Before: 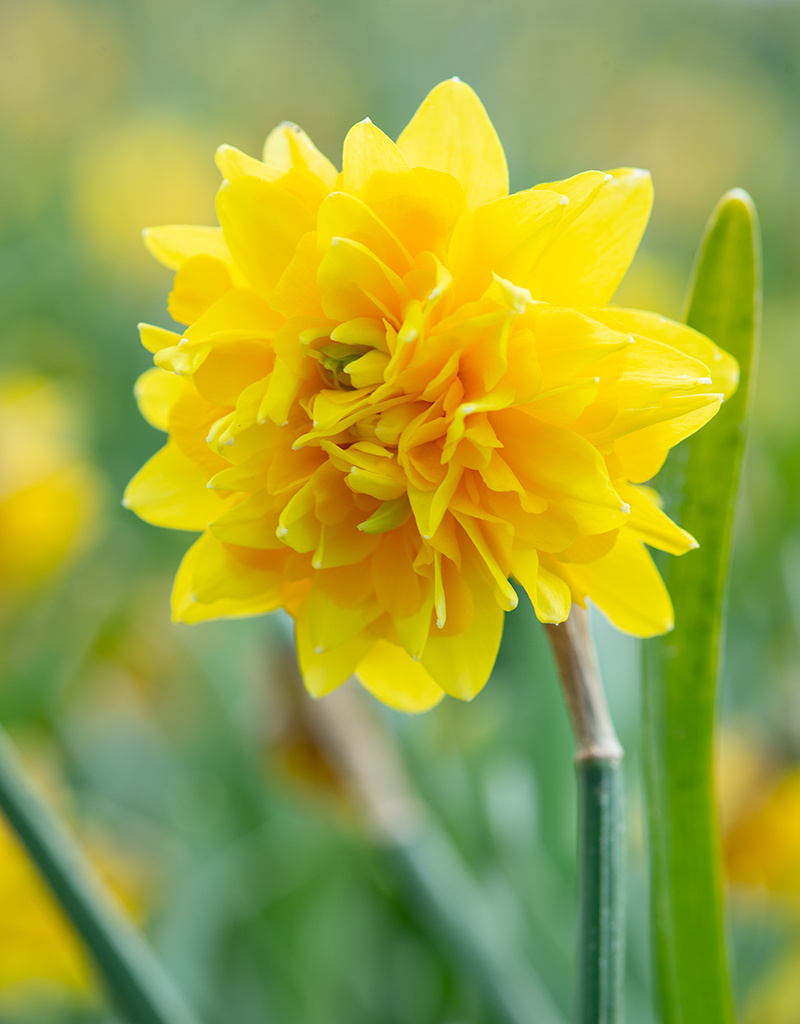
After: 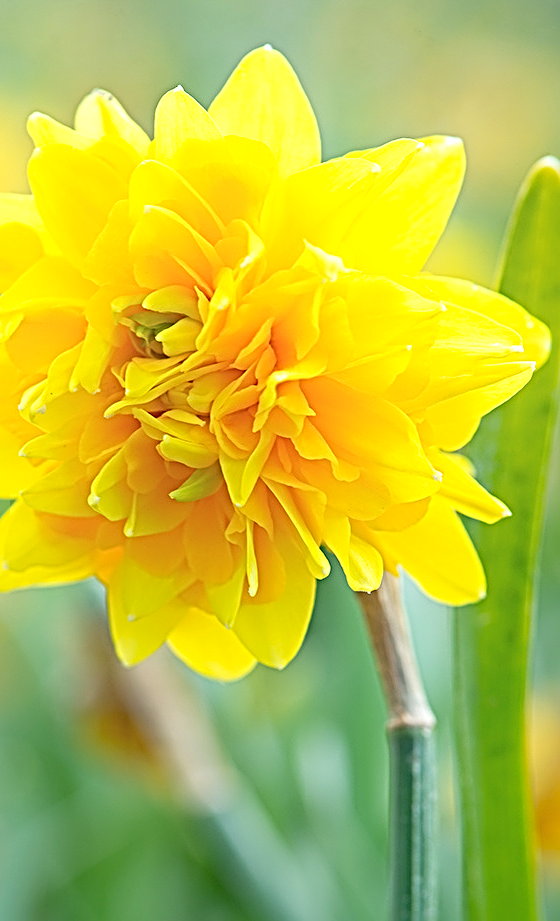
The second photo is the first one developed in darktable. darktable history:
contrast equalizer: octaves 7, y [[0.439, 0.44, 0.442, 0.457, 0.493, 0.498], [0.5 ×6], [0.5 ×6], [0 ×6], [0 ×6]]
tone equalizer: -8 EV -0.426 EV, -7 EV -0.395 EV, -6 EV -0.329 EV, -5 EV -0.202 EV, -3 EV 0.213 EV, -2 EV 0.333 EV, -1 EV 0.408 EV, +0 EV 0.419 EV
sharpen: radius 3.65, amount 0.94
crop and rotate: left 23.609%, top 3.155%, right 6.36%, bottom 6.866%
